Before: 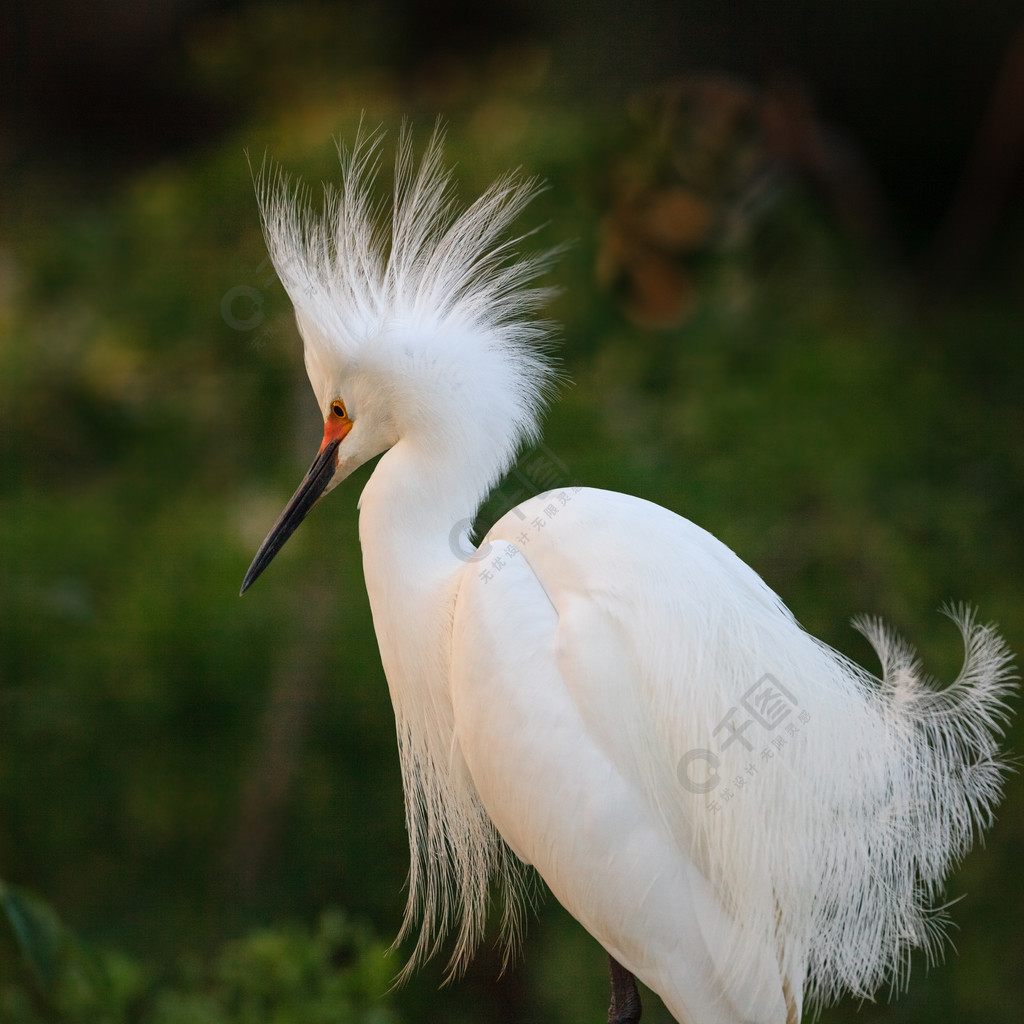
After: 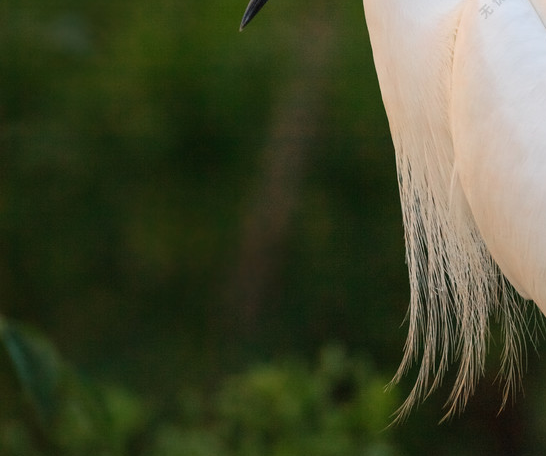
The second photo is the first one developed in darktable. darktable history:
crop and rotate: top 55.272%, right 46.659%, bottom 0.167%
